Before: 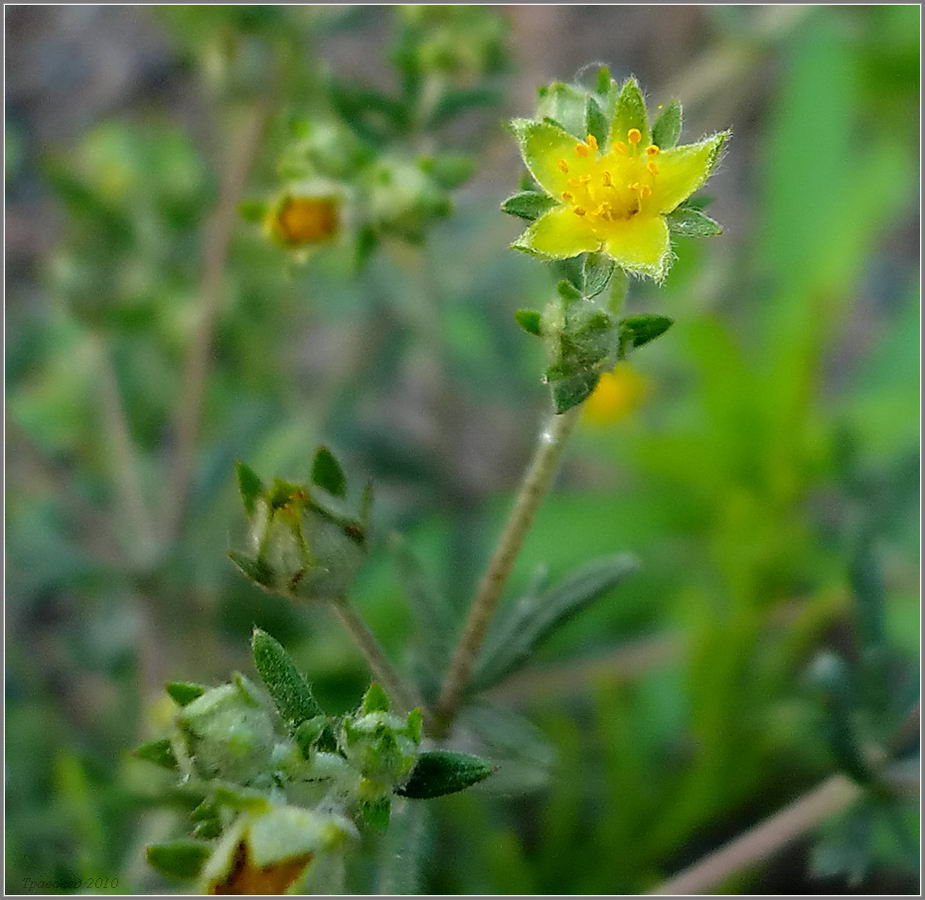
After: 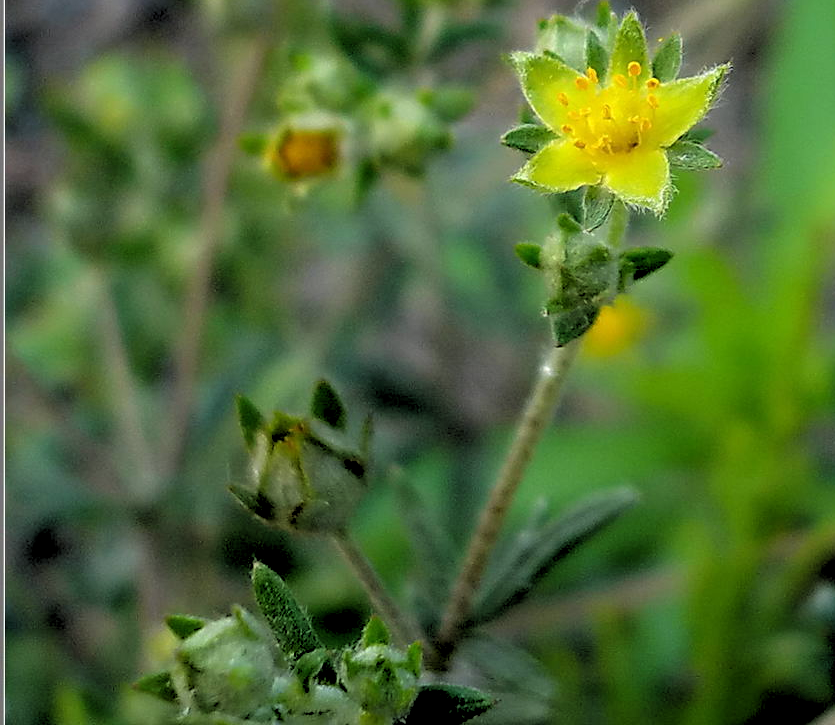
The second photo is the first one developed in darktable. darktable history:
crop: top 7.49%, right 9.717%, bottom 11.943%
rgb levels: levels [[0.034, 0.472, 0.904], [0, 0.5, 1], [0, 0.5, 1]]
